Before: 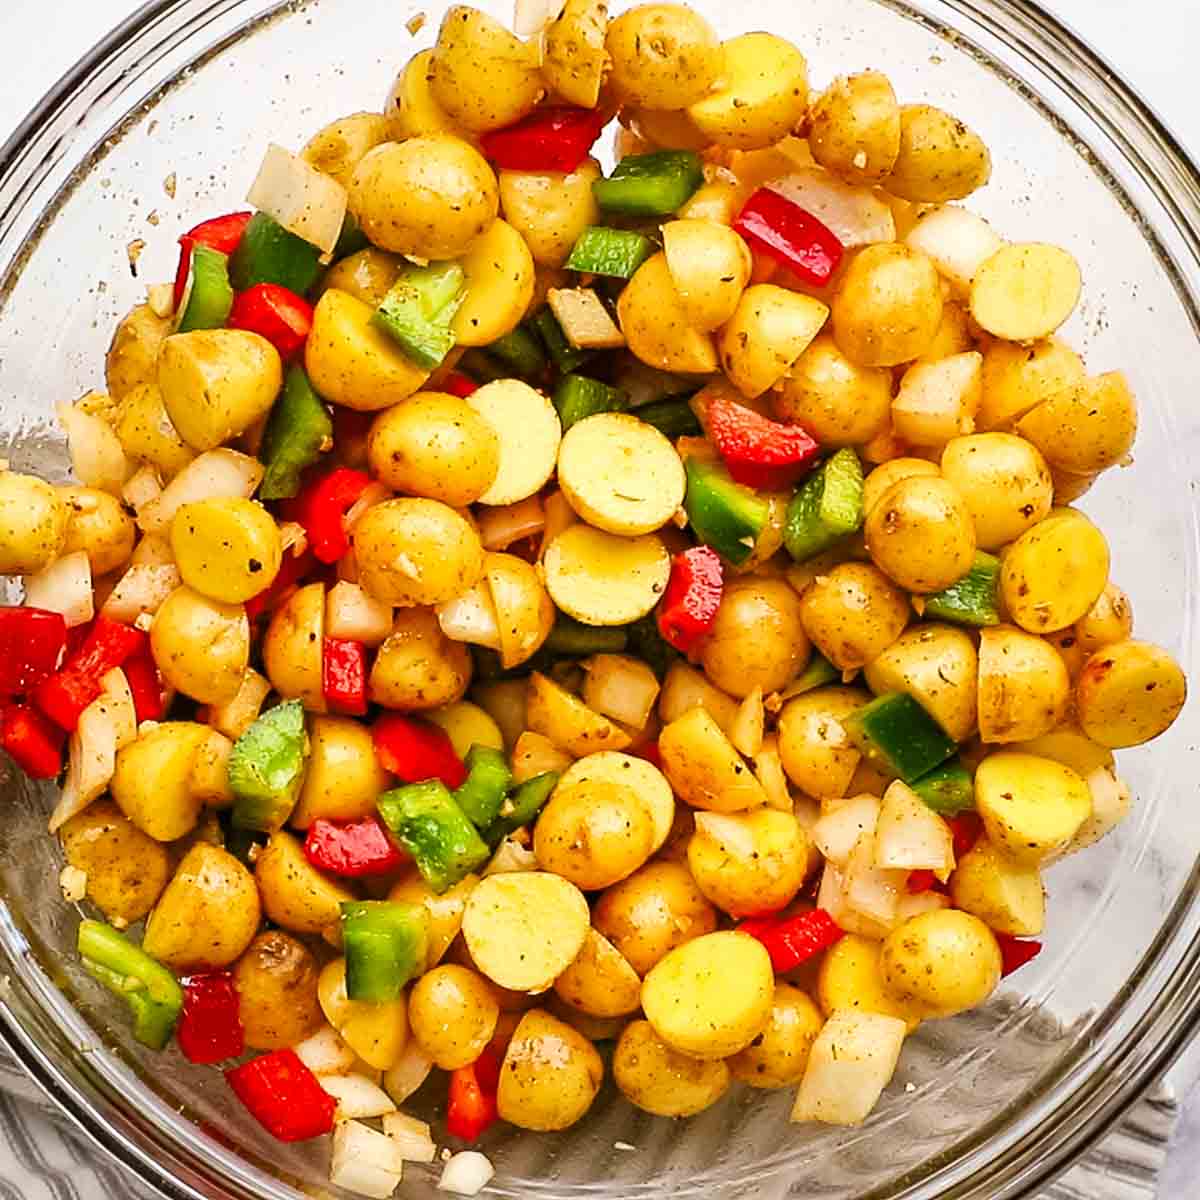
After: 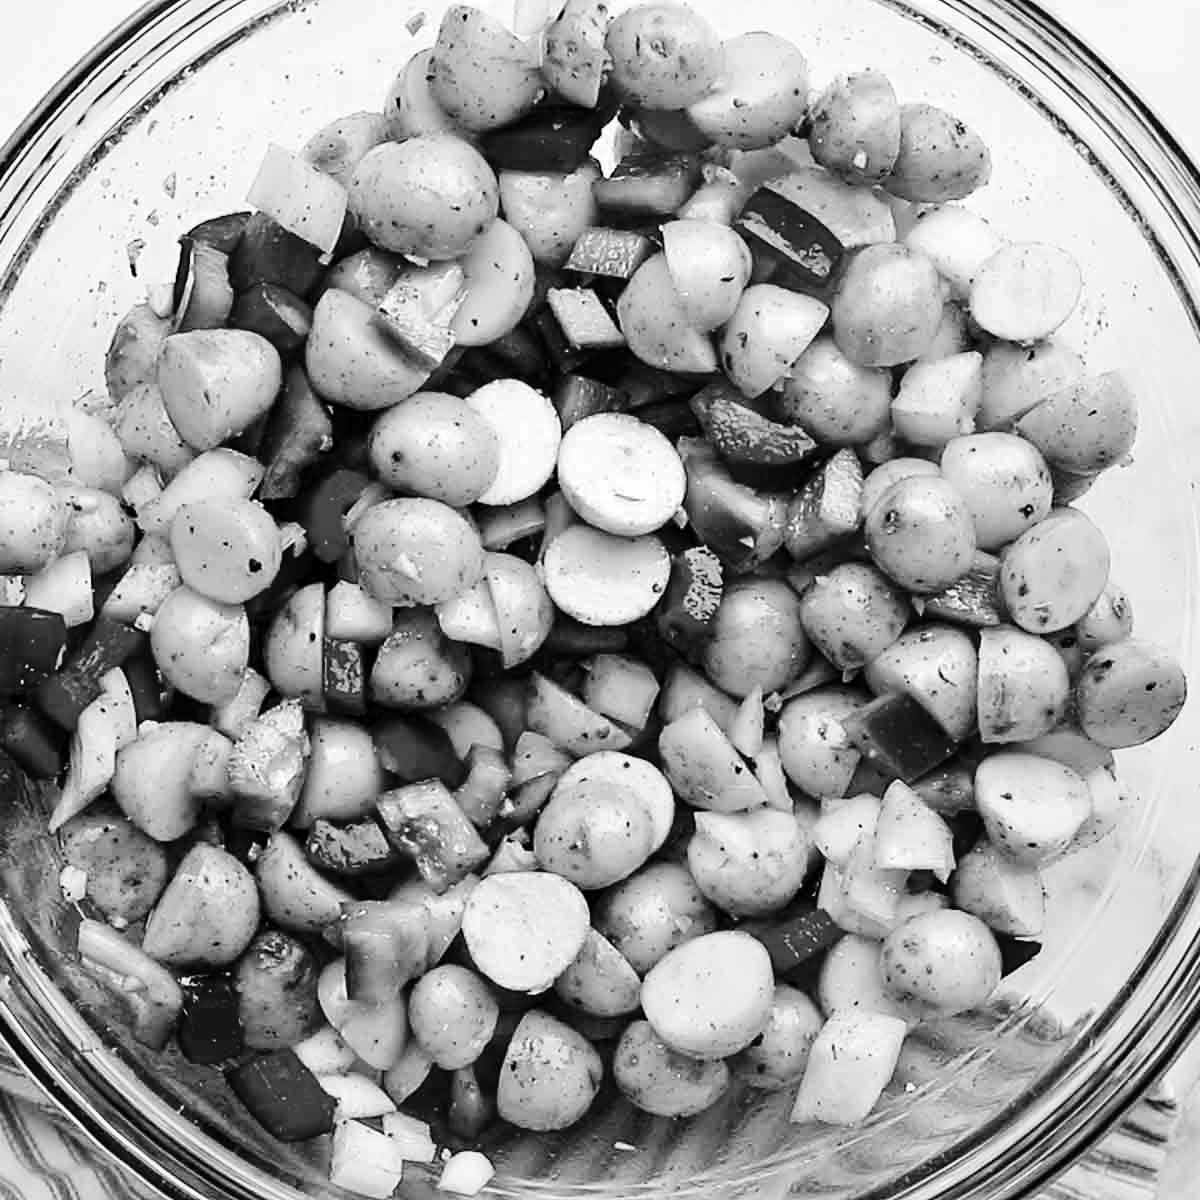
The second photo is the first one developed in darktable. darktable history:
tone curve: curves: ch0 [(0, 0) (0.003, 0.008) (0.011, 0.011) (0.025, 0.018) (0.044, 0.028) (0.069, 0.039) (0.1, 0.056) (0.136, 0.081) (0.177, 0.118) (0.224, 0.164) (0.277, 0.223) (0.335, 0.3) (0.399, 0.399) (0.468, 0.51) (0.543, 0.618) (0.623, 0.71) (0.709, 0.79) (0.801, 0.865) (0.898, 0.93) (1, 1)], preserve colors none
color look up table: target L [93.05, 101.26, 100.94, 85.98, 75.15, 81.69, 65.11, 54.5, 49.9, 49.37, 24.72, 3.967, 201.51, 93.05, 77.71, 65.11, 59.41, 55.28, 43.73, 43.19, 50.96, 33.81, 9.263, 26.5, 24.42, 4.68, 85.27, 74.42, 74.05, 64.36, 71.1, 62.72, 42.17, 55.54, 41.76, 30.59, 43.19, 34.03, 29.73, 15.64, 9.764, 3.967, 101.57, 101.57, 82.05, 78.43, 73.31, 41.96, 39.63], target a [-0.1, 0.001, 0.001, -0.003, -0.001, -0.002, 0, 0.001 ×4, 0, 0, -0.1, 0, 0, 0, 0.001 ×5, 0, 0.001, 0, 0, -0.001, -0.001, 0, 0, 0, 0.001 ×7, 0 ×4, 0.001, 0.001, 0, 0, 0, 0.001, 0.001], target b [1.232, -0.004, -0.004, 0.024, 0.022, 0.023, 0.002, -0.004 ×4, 0.001, -0.001, 1.232, 0.001, 0.002, 0.002, -0.004 ×4, -0.006, 0.003, -0.004, -0.002, 0, 0.002 ×5, -0.004, -0.006, -0.004, -0.006, -0.004, -0.004, -0.006, -0.002, -0.002, -0.001, 0.001, -0.004, -0.004, 0.001, 0.001, 0.002, -0.006, -0.004], num patches 49
